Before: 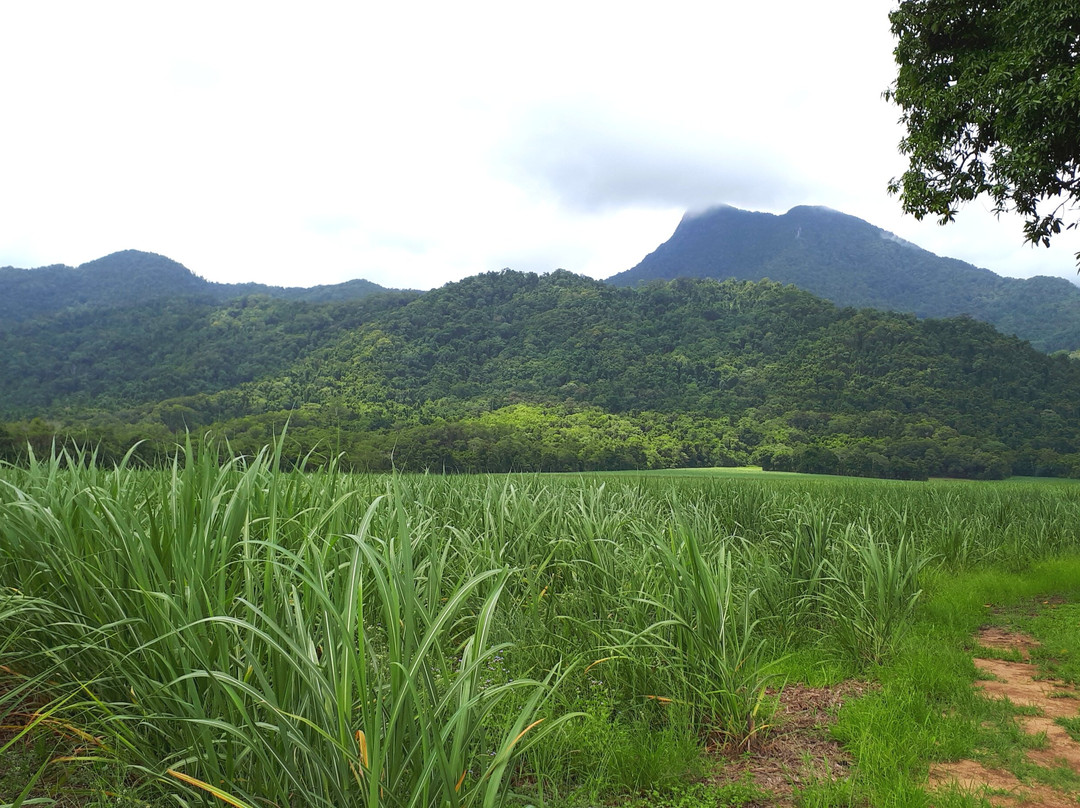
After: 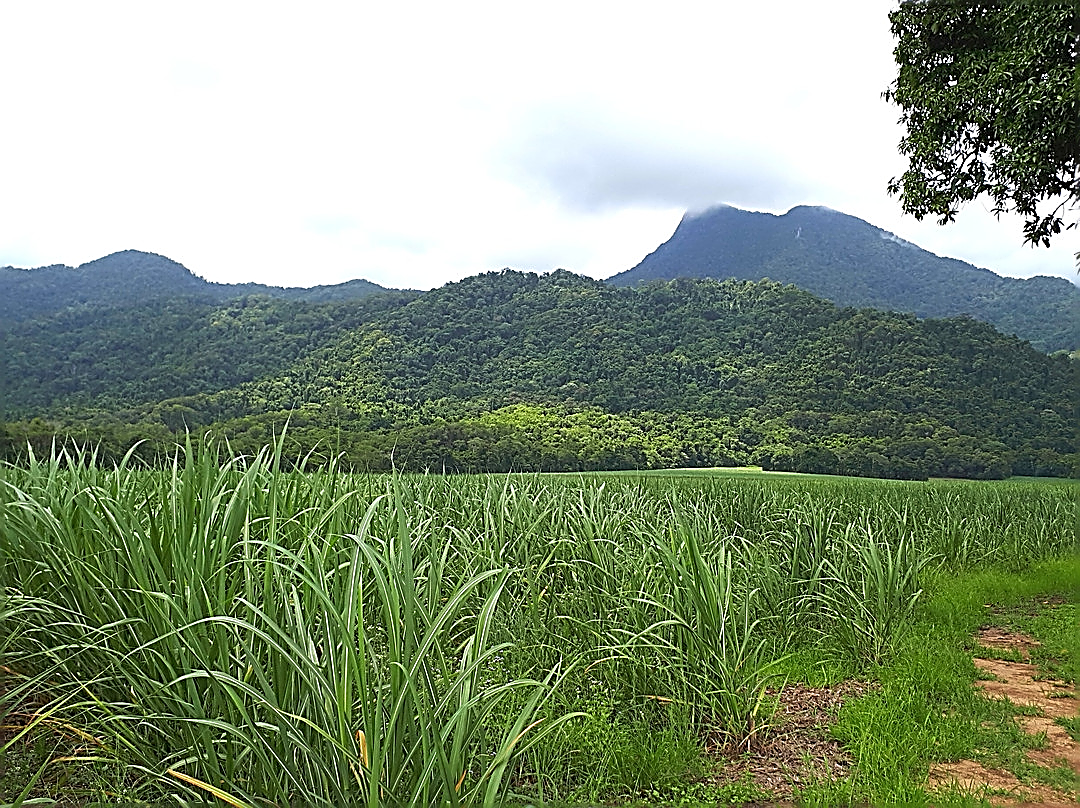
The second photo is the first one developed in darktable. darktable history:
sharpen: amount 1.991
